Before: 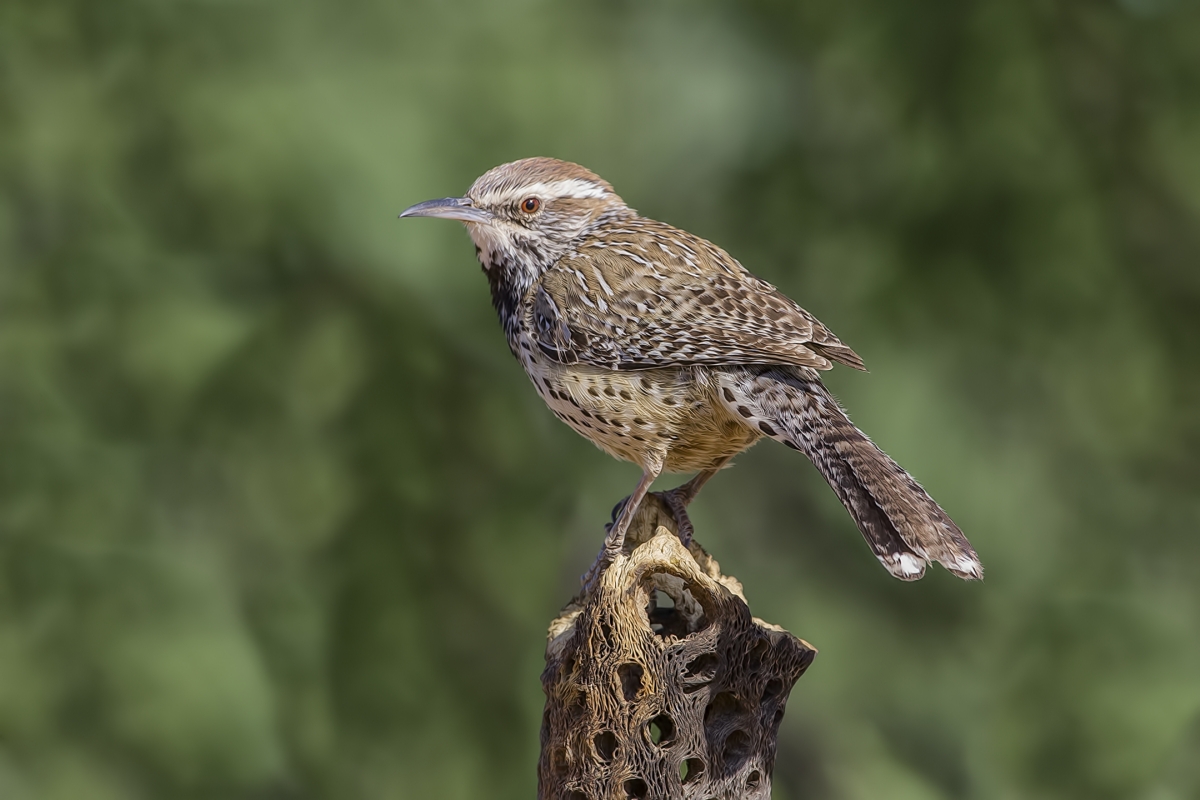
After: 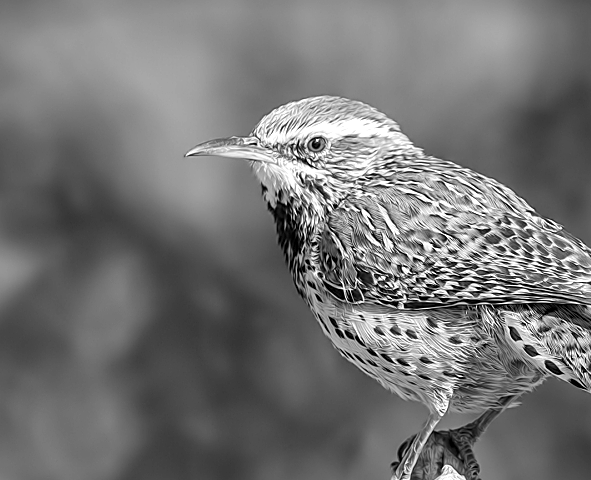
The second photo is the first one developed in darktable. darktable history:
exposure: black level correction 0.001, exposure 0.5 EV, compensate exposure bias true, compensate highlight preservation false
tone equalizer: on, module defaults
local contrast: mode bilateral grid, contrast 20, coarseness 50, detail 120%, midtone range 0.2
monochrome: on, module defaults
sharpen: on, module defaults
crop: left 17.835%, top 7.675%, right 32.881%, bottom 32.213%
shadows and highlights: shadows 12, white point adjustment 1.2, highlights -0.36, soften with gaussian
